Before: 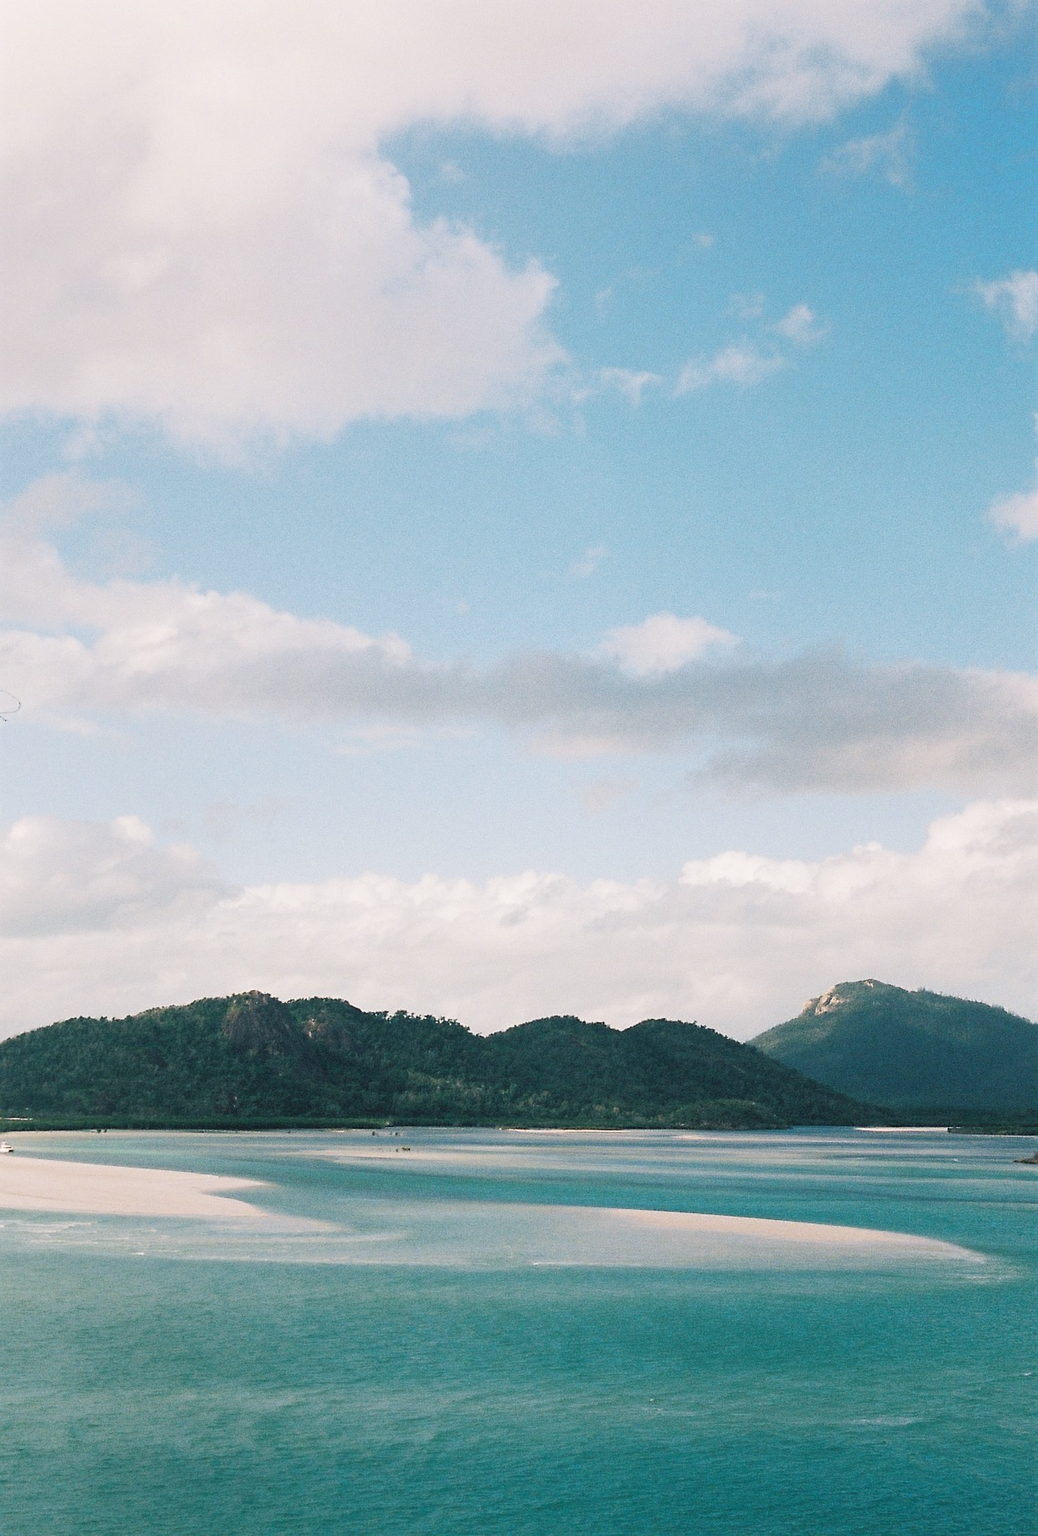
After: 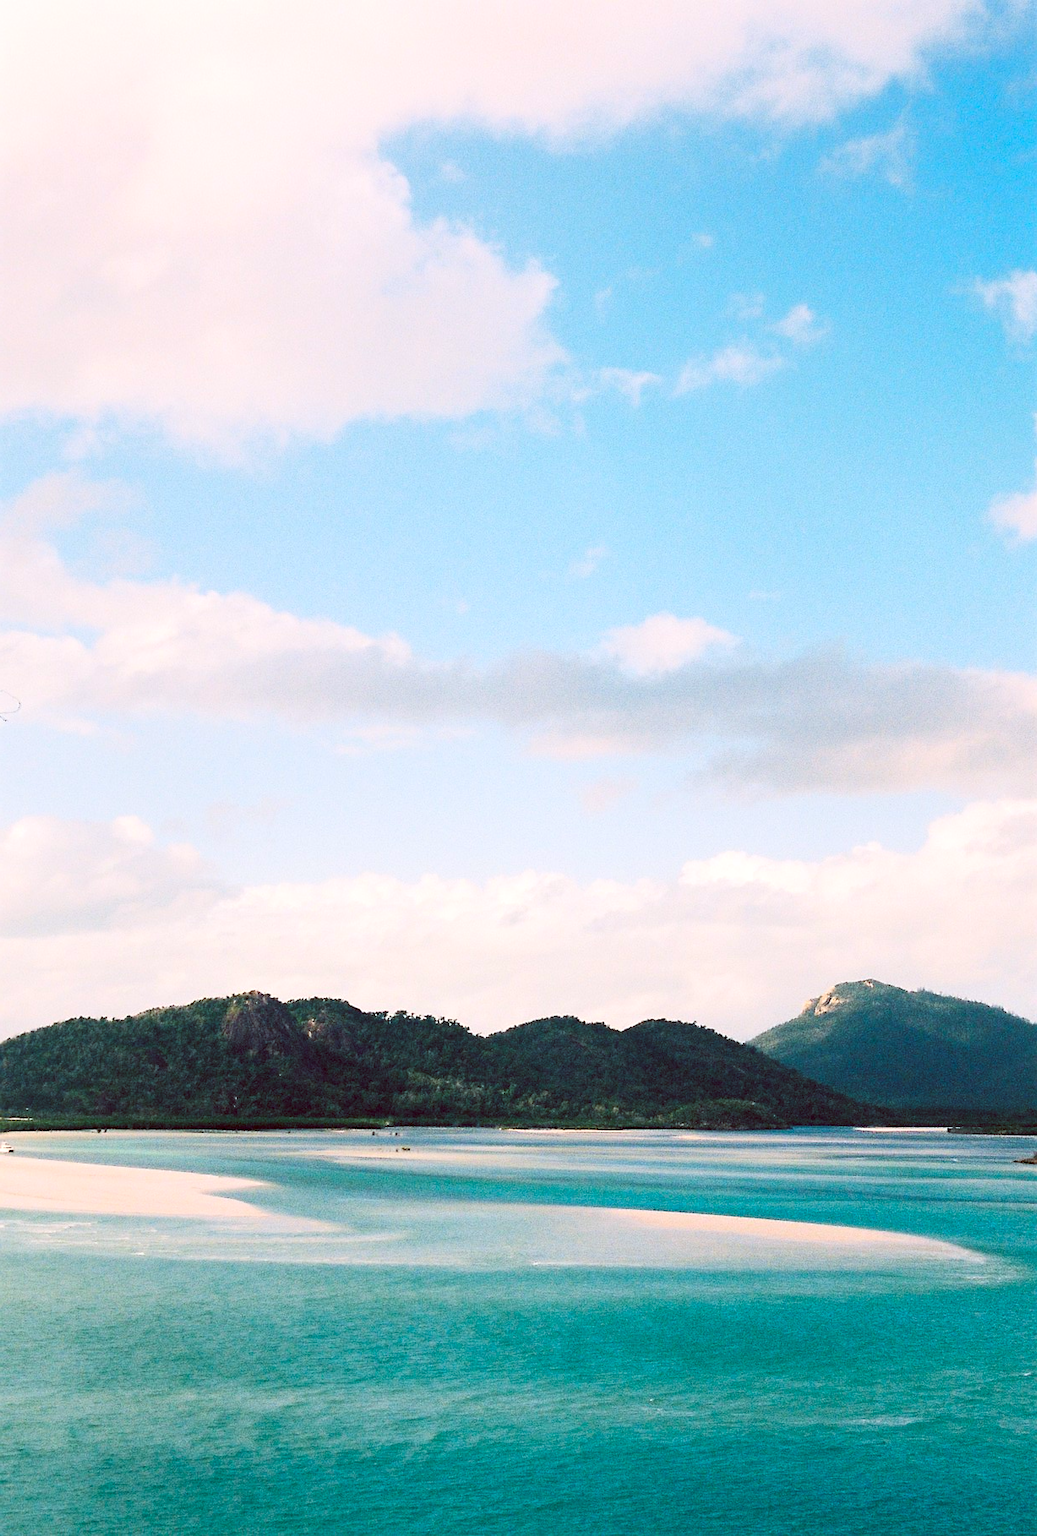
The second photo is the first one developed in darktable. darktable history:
tone curve: curves: ch0 [(0, 0) (0.004, 0.001) (0.133, 0.112) (0.325, 0.362) (0.832, 0.893) (1, 1)], color space Lab, independent channels, preserve colors none
color balance rgb: shadows lift › luminance -19.958%, global offset › luminance -0.192%, global offset › chroma 0.265%, linear chroma grading › global chroma 9.049%, perceptual saturation grading › global saturation 34.589%, perceptual saturation grading › highlights -29.823%, perceptual saturation grading › shadows 35.146%, global vibrance 30.346%, contrast 10.113%
